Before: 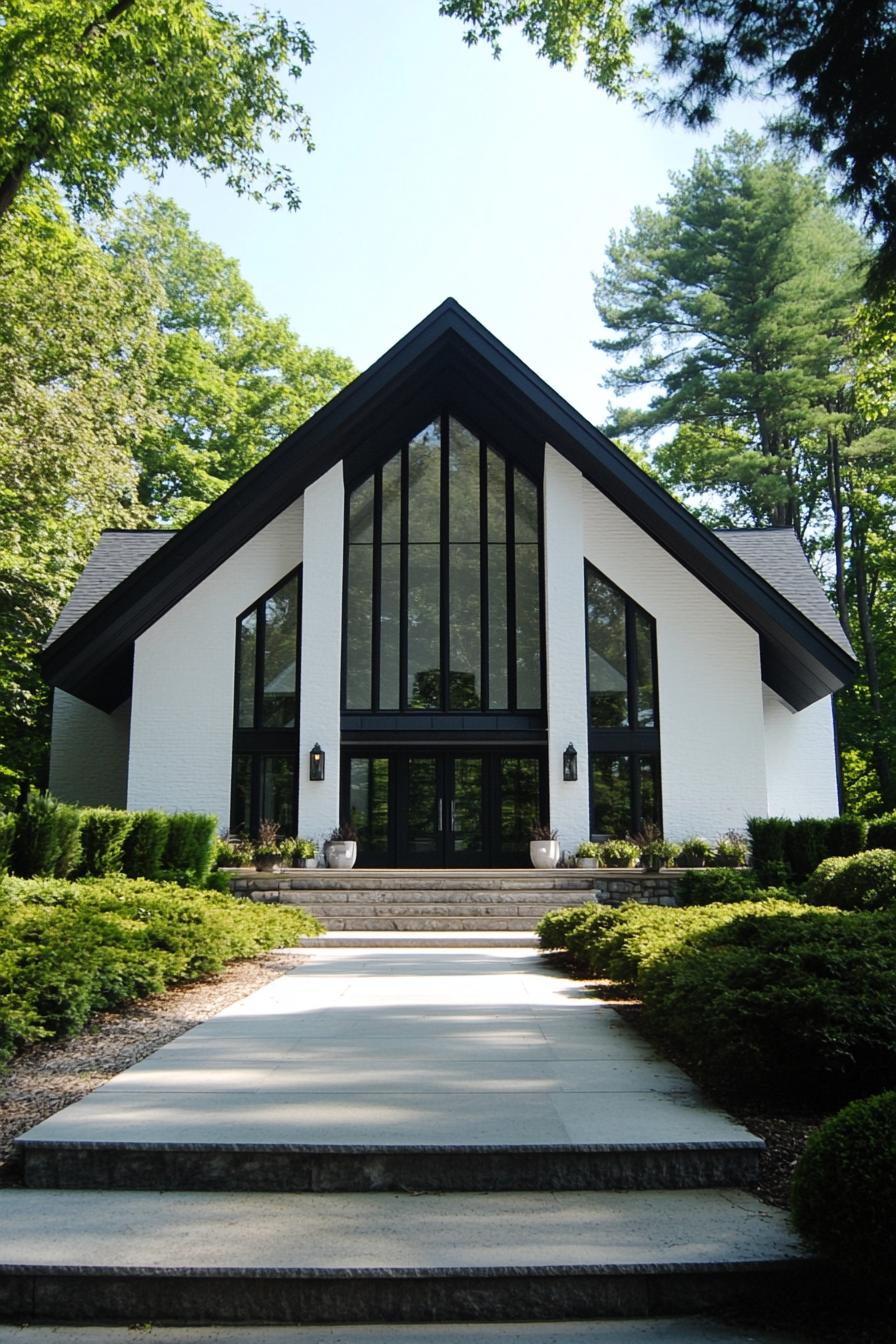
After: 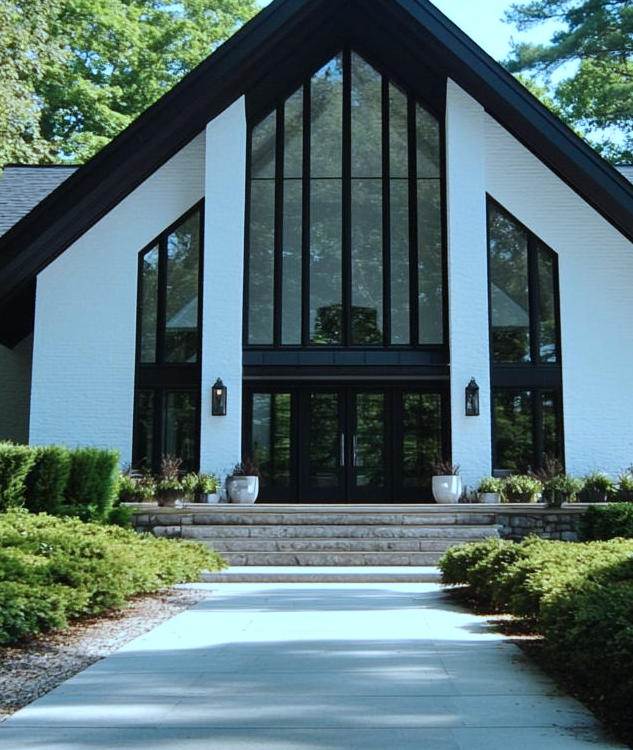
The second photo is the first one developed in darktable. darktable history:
crop: left 11.019%, top 27.178%, right 18.234%, bottom 16.978%
shadows and highlights: shadows 43.62, white point adjustment -1.44, soften with gaussian
color correction: highlights a* -9.88, highlights b* -21.59
